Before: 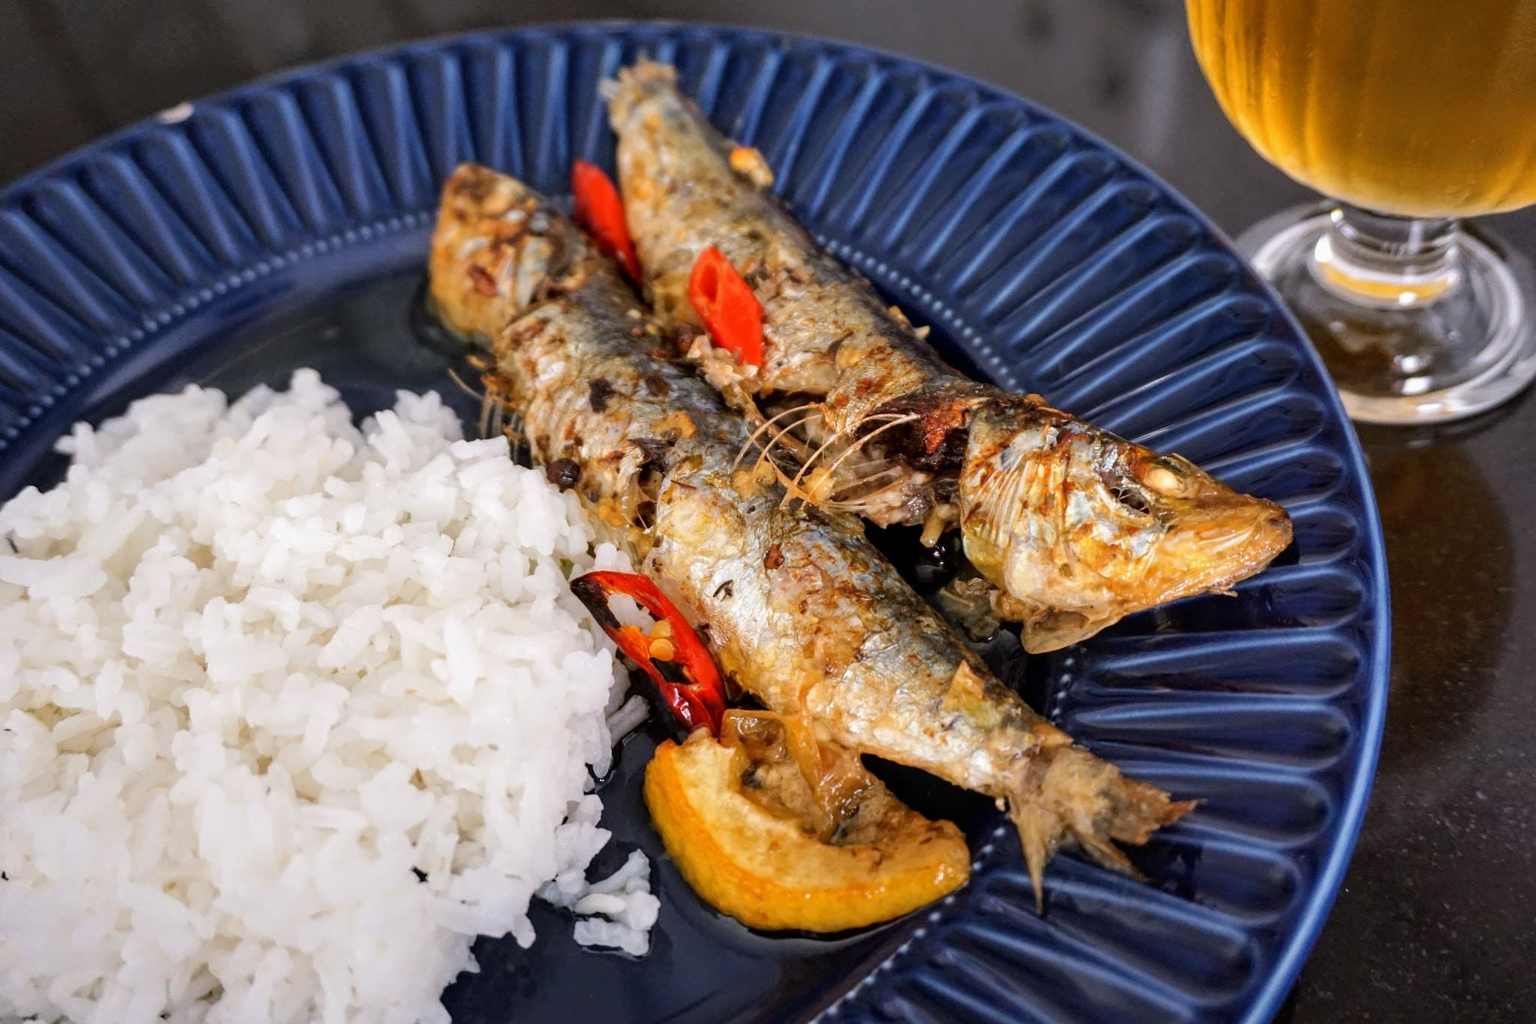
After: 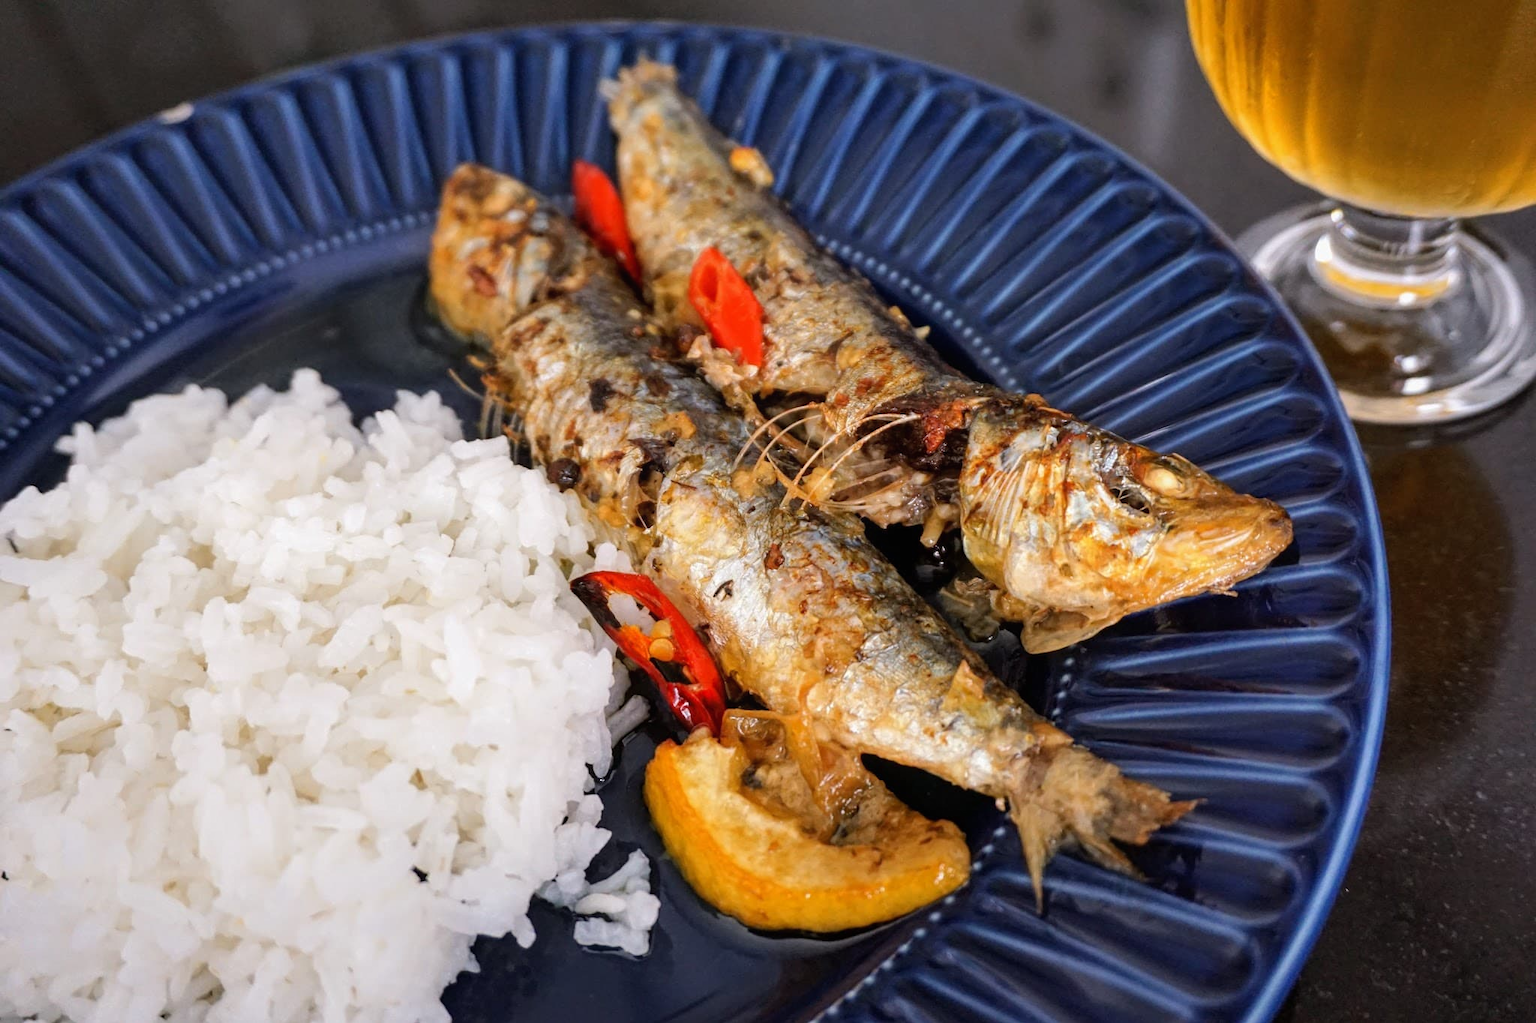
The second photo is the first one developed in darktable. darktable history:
tone equalizer: on, module defaults
contrast equalizer: y [[0.5, 0.5, 0.478, 0.5, 0.5, 0.5], [0.5 ×6], [0.5 ×6], [0 ×6], [0 ×6]]
